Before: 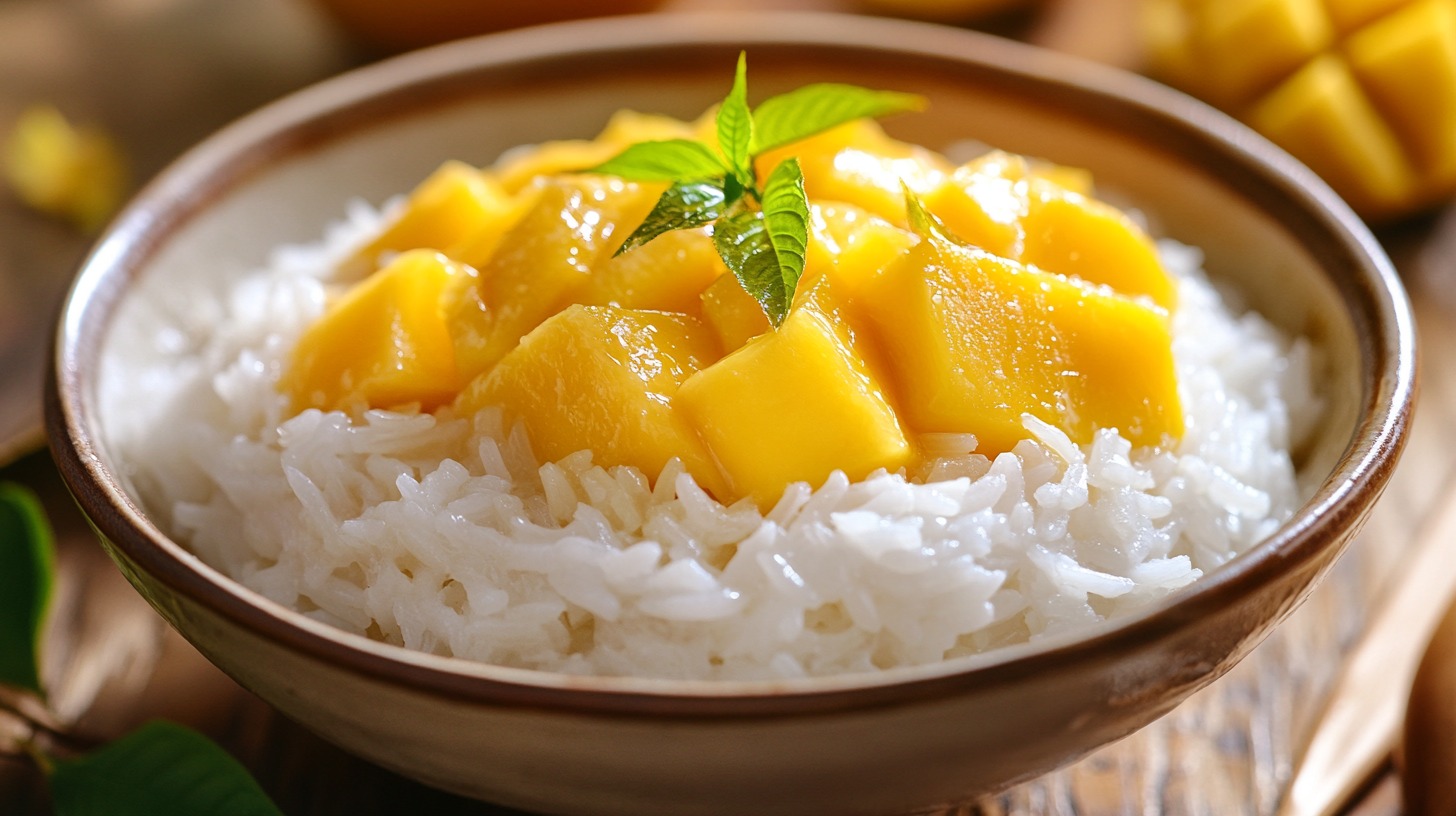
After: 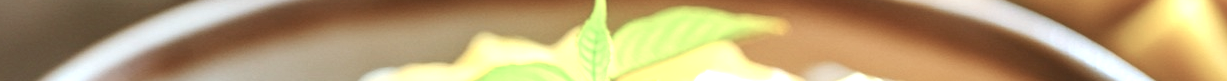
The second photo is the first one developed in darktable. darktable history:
crop and rotate: left 9.644%, top 9.491%, right 6.021%, bottom 80.509%
color correction: highlights a* -12.64, highlights b* -18.1, saturation 0.7
exposure: black level correction 0, exposure 1.1 EV, compensate exposure bias true, compensate highlight preservation false
